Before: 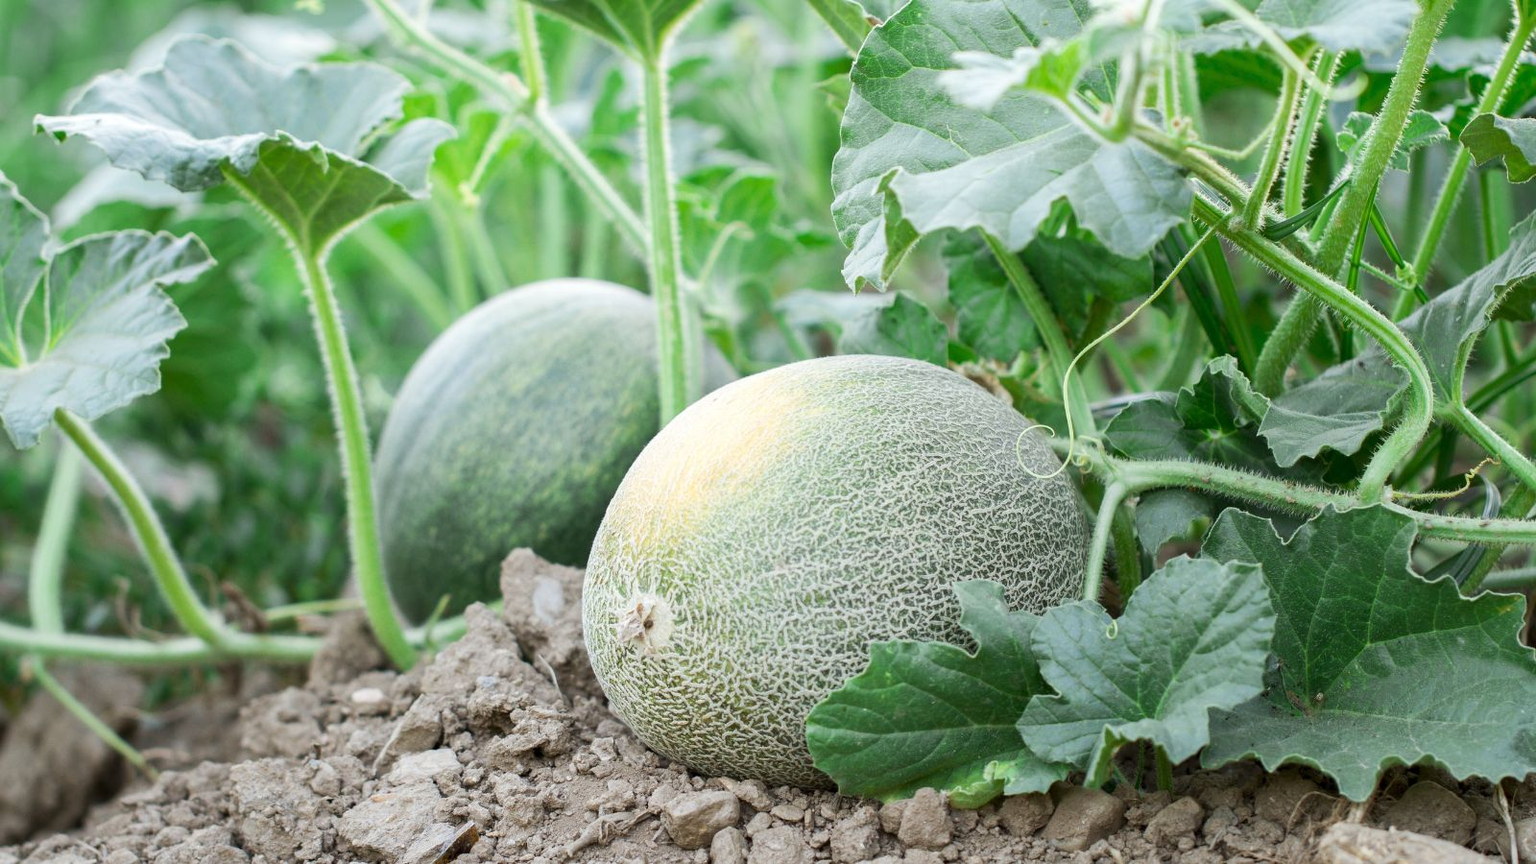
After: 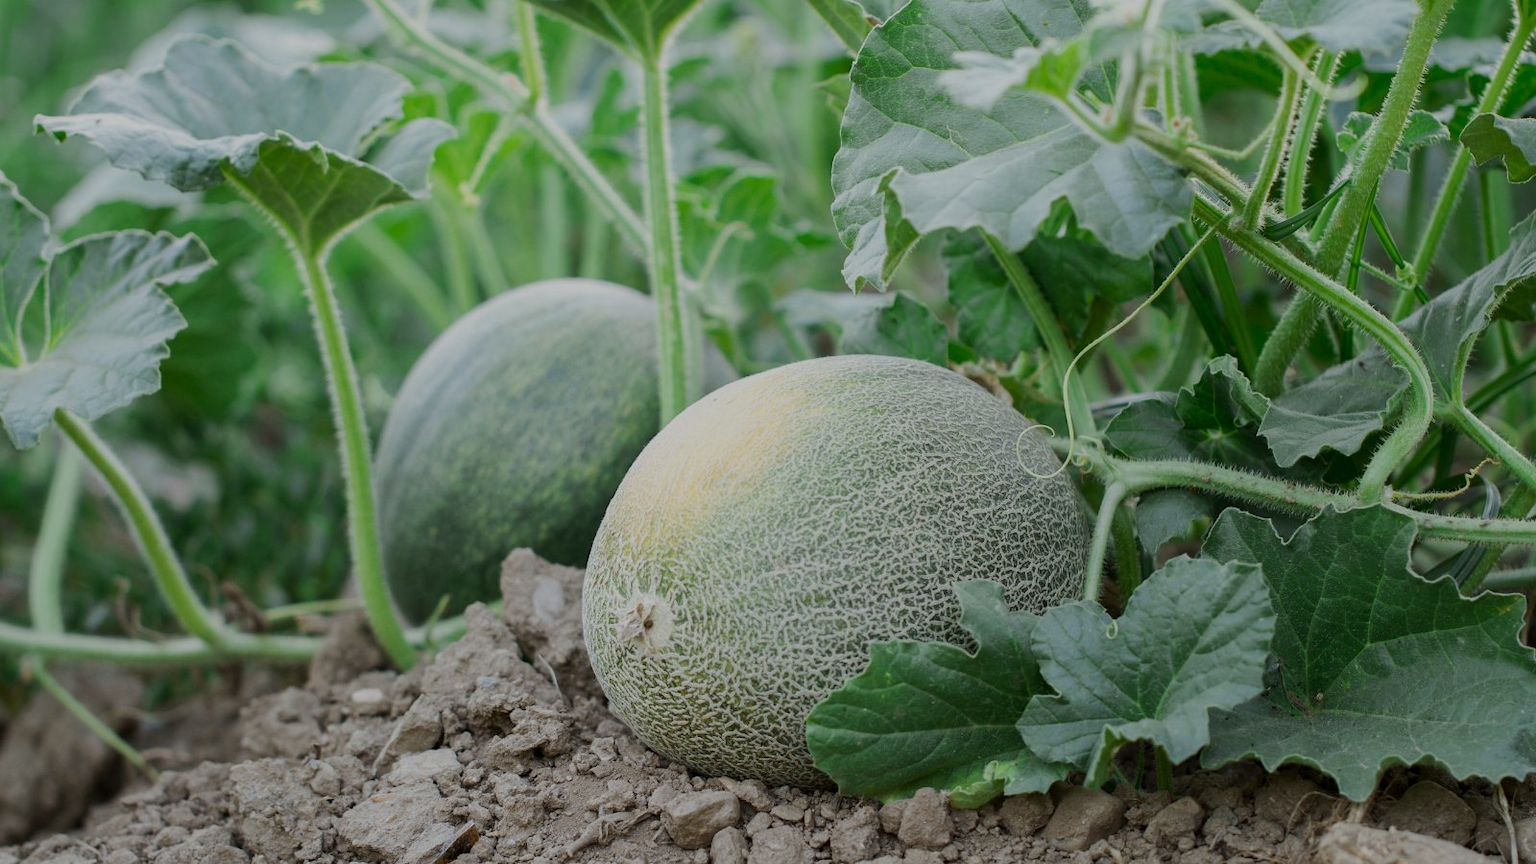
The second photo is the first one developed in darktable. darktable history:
exposure: exposure -0.909 EV, compensate highlight preservation false
